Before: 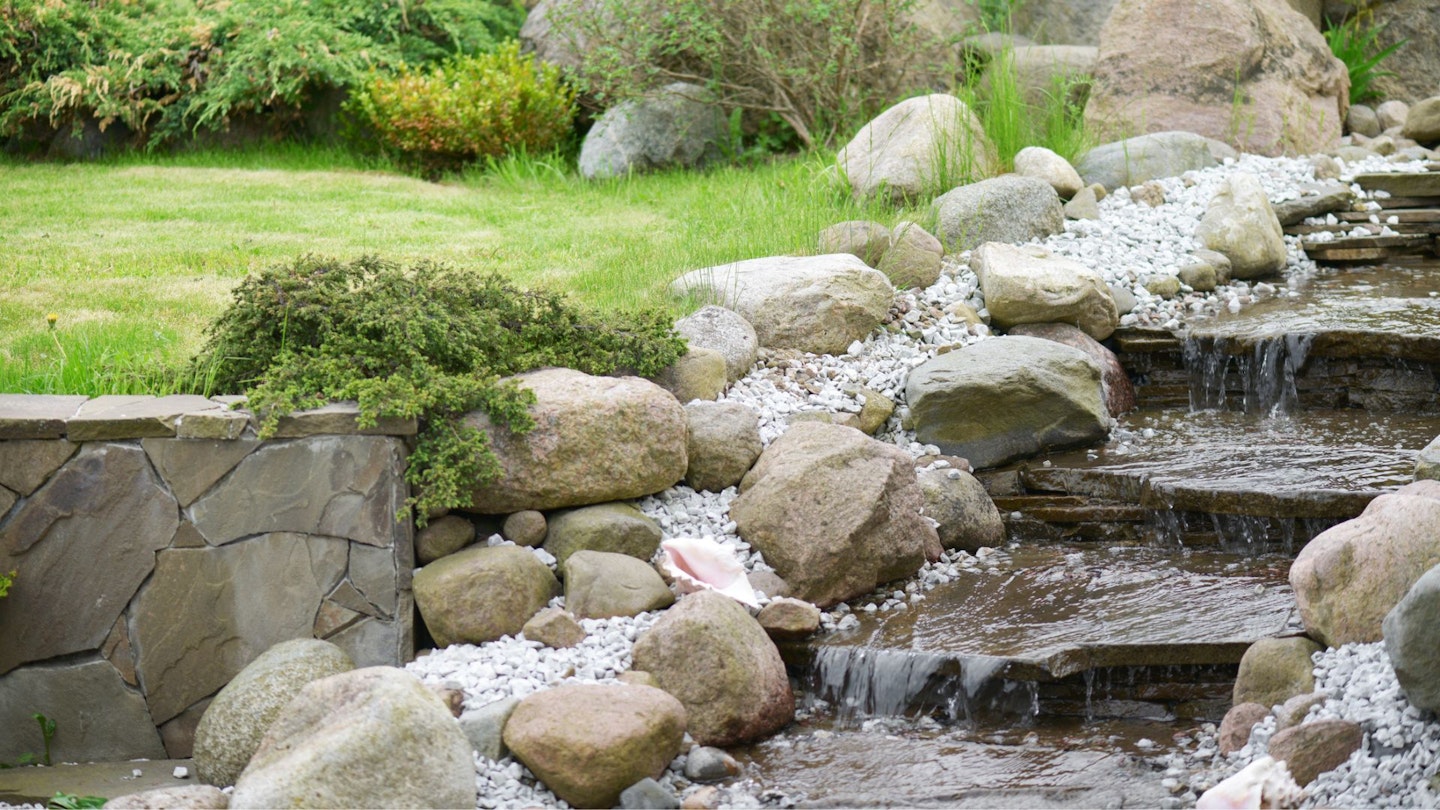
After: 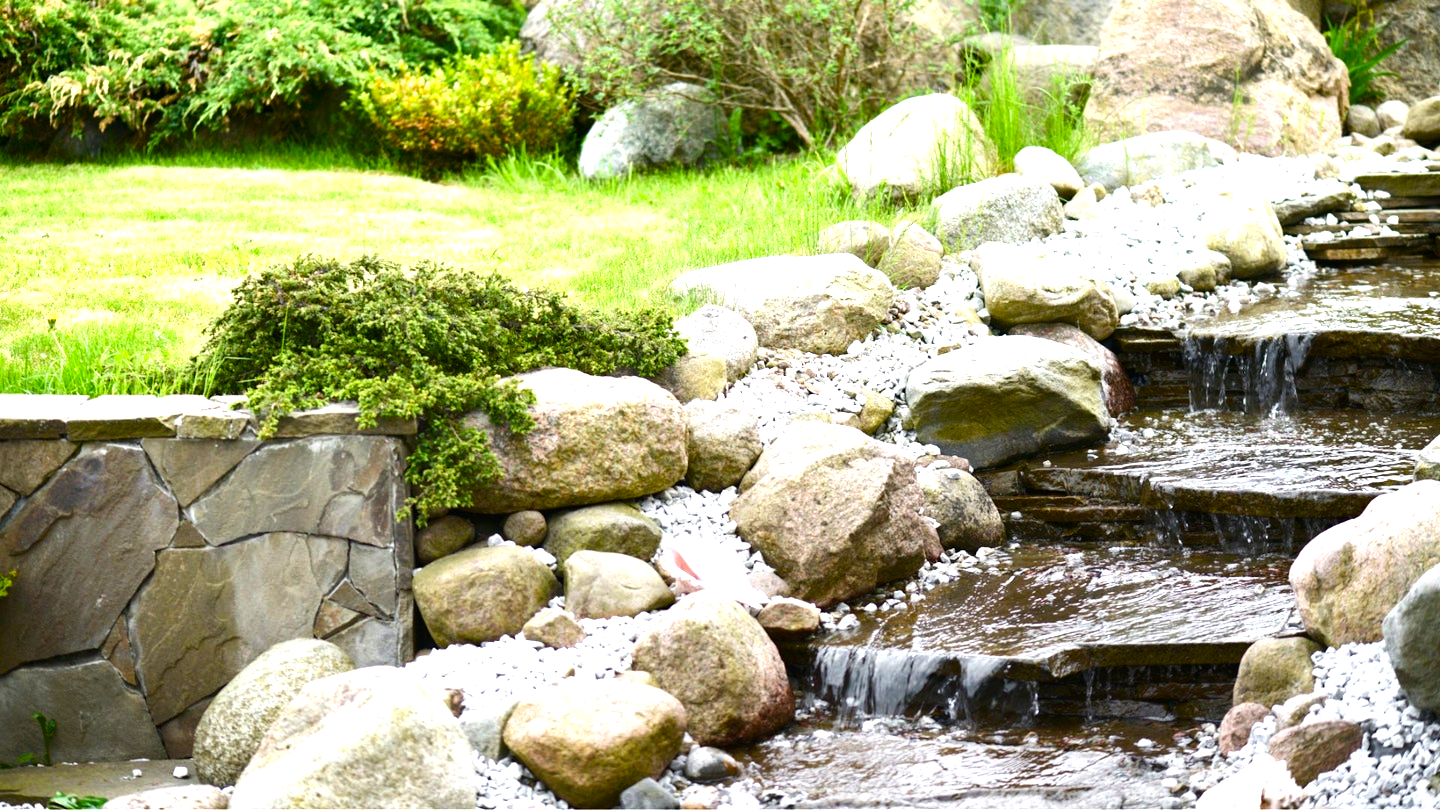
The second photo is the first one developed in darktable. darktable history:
tone equalizer: -8 EV -0.742 EV, -7 EV -0.68 EV, -6 EV -0.622 EV, -5 EV -0.393 EV, -3 EV 0.393 EV, -2 EV 0.6 EV, -1 EV 0.69 EV, +0 EV 0.731 EV, edges refinement/feathering 500, mask exposure compensation -1.57 EV, preserve details no
color balance rgb: perceptual saturation grading › global saturation 46.328%, perceptual saturation grading › highlights -50.189%, perceptual saturation grading › shadows 30.518%, perceptual brilliance grading › highlights 11.275%, global vibrance 20%
